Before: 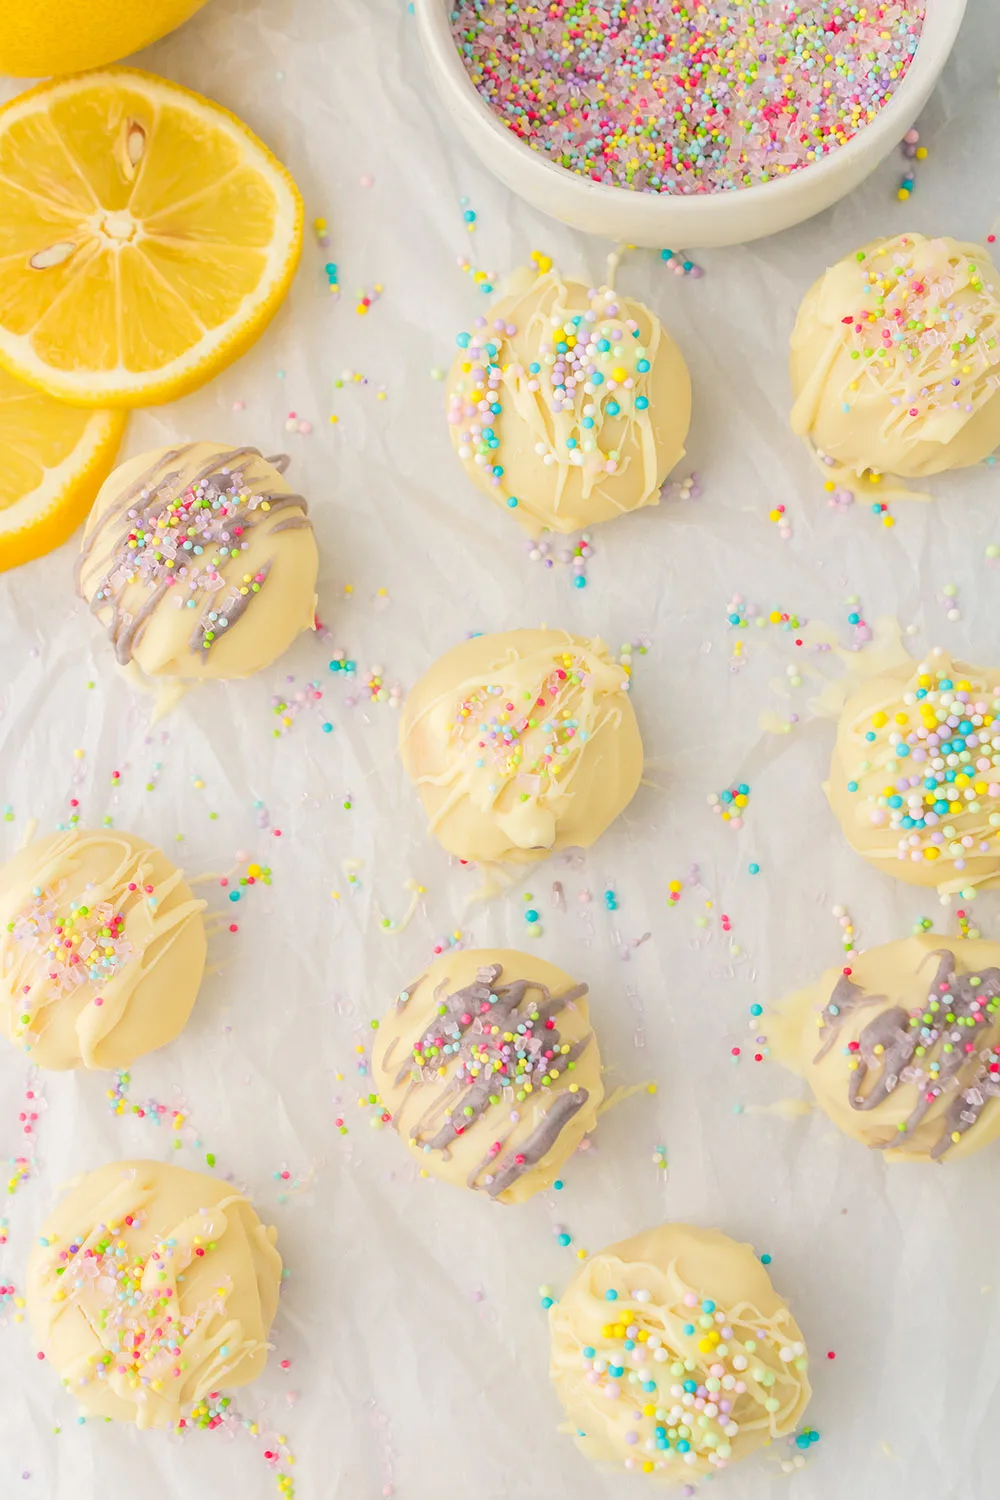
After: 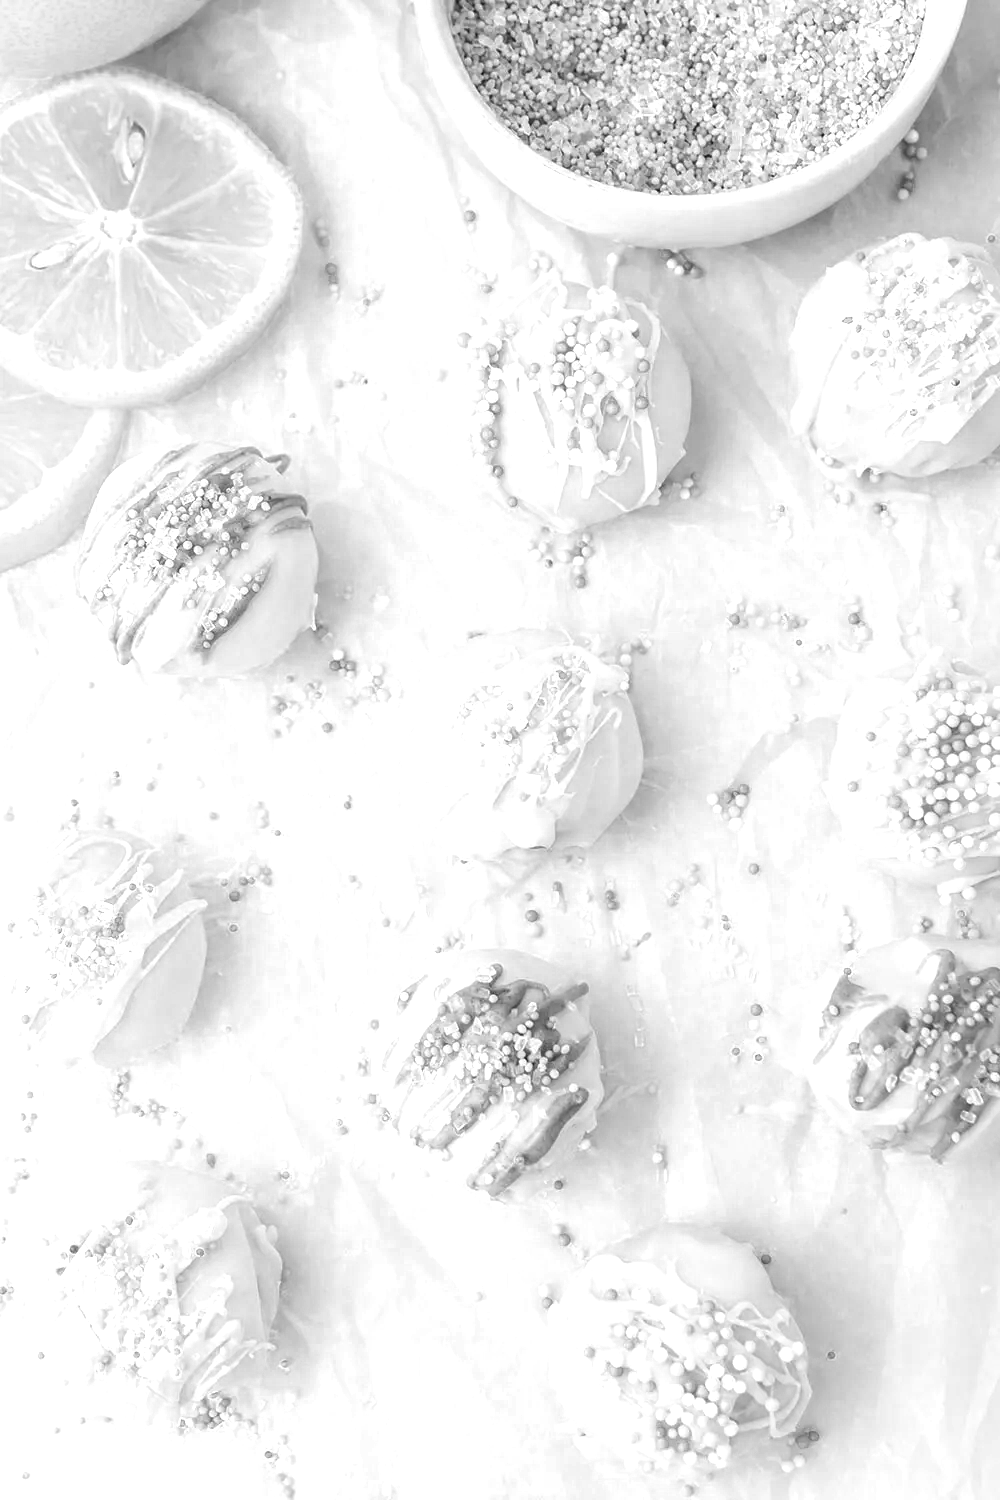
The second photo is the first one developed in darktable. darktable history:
color balance: lift [0.991, 1, 1, 1], gamma [0.996, 1, 1, 1], input saturation 98.52%, contrast 20.34%, output saturation 103.72%
color zones: curves: ch0 [(0.004, 0.588) (0.116, 0.636) (0.259, 0.476) (0.423, 0.464) (0.75, 0.5)]; ch1 [(0, 0) (0.143, 0) (0.286, 0) (0.429, 0) (0.571, 0) (0.714, 0) (0.857, 0)]
local contrast: on, module defaults
exposure: exposure 0.02 EV, compensate highlight preservation false
